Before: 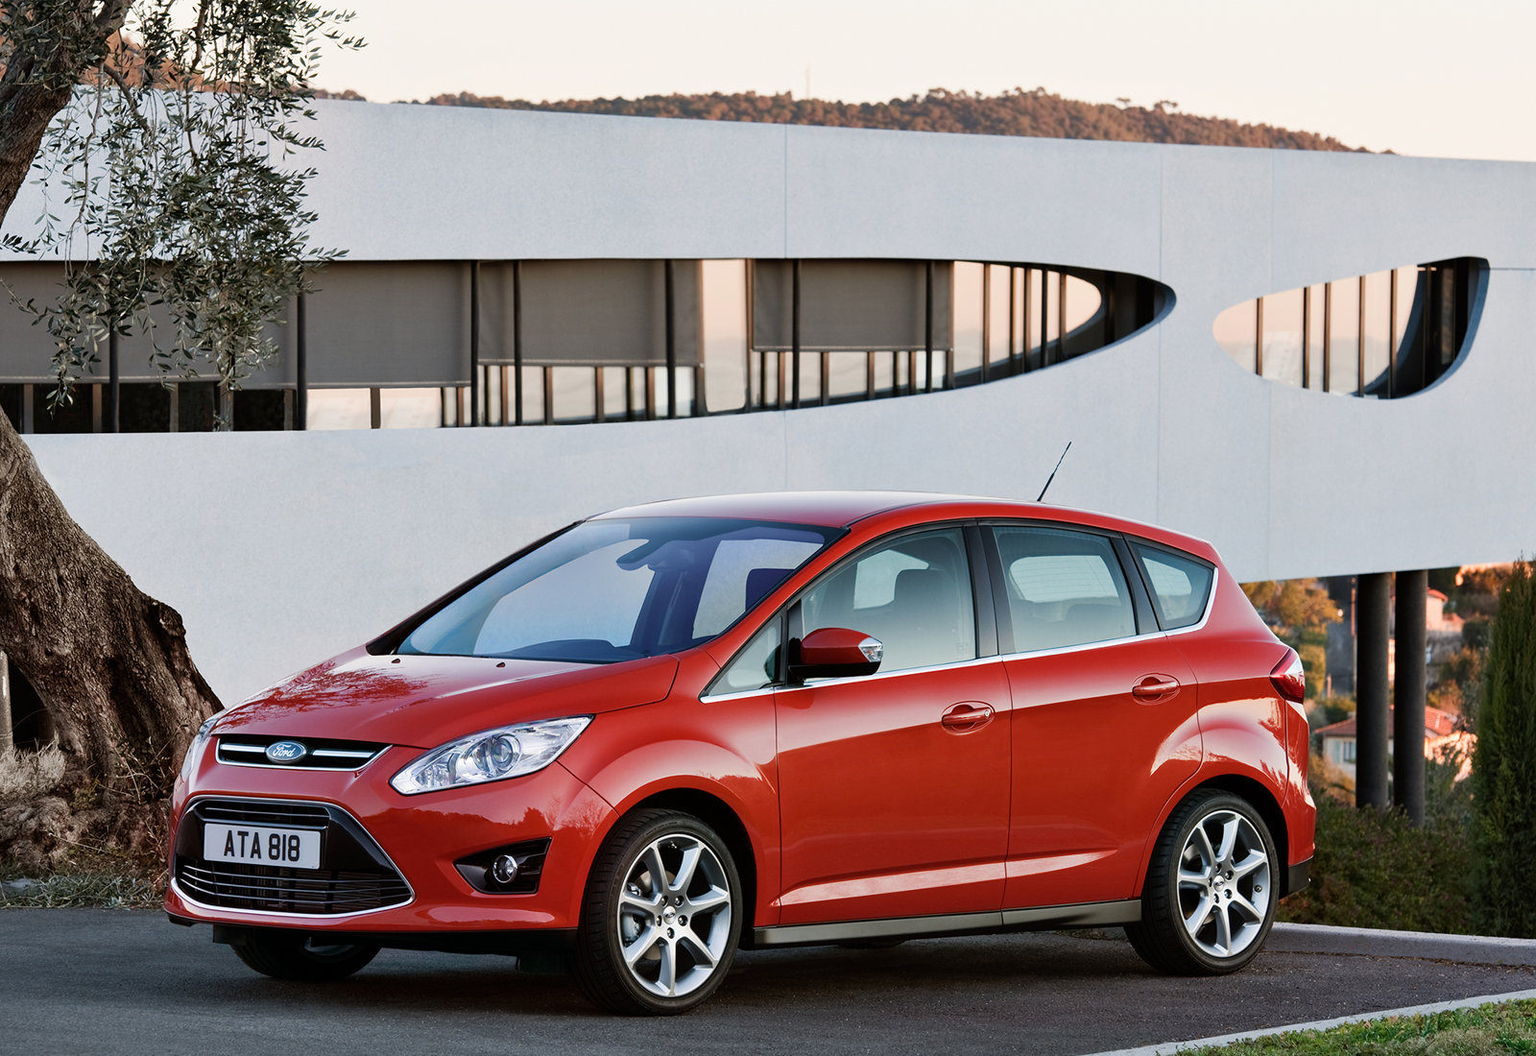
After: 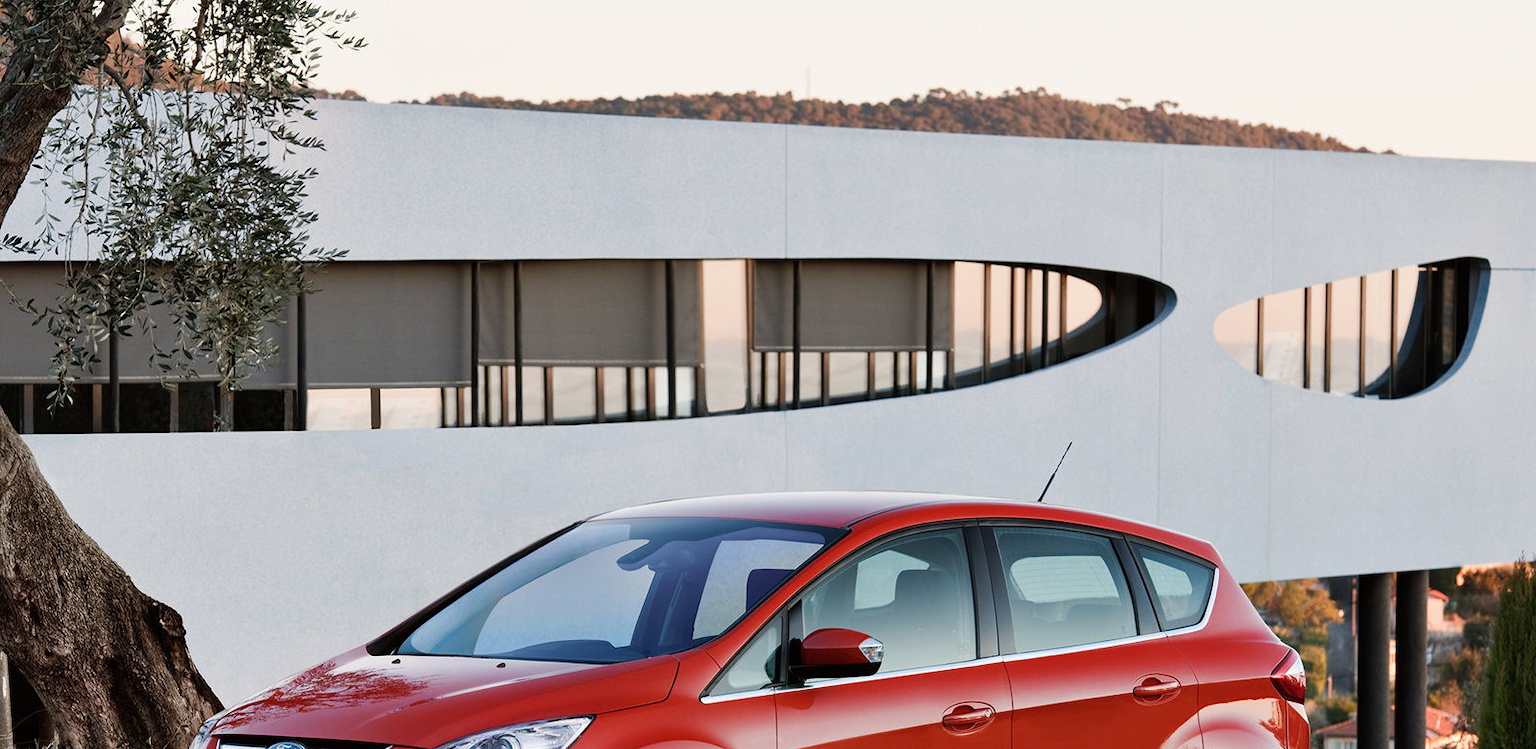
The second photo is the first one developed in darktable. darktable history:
crop: right 0.001%, bottom 29%
